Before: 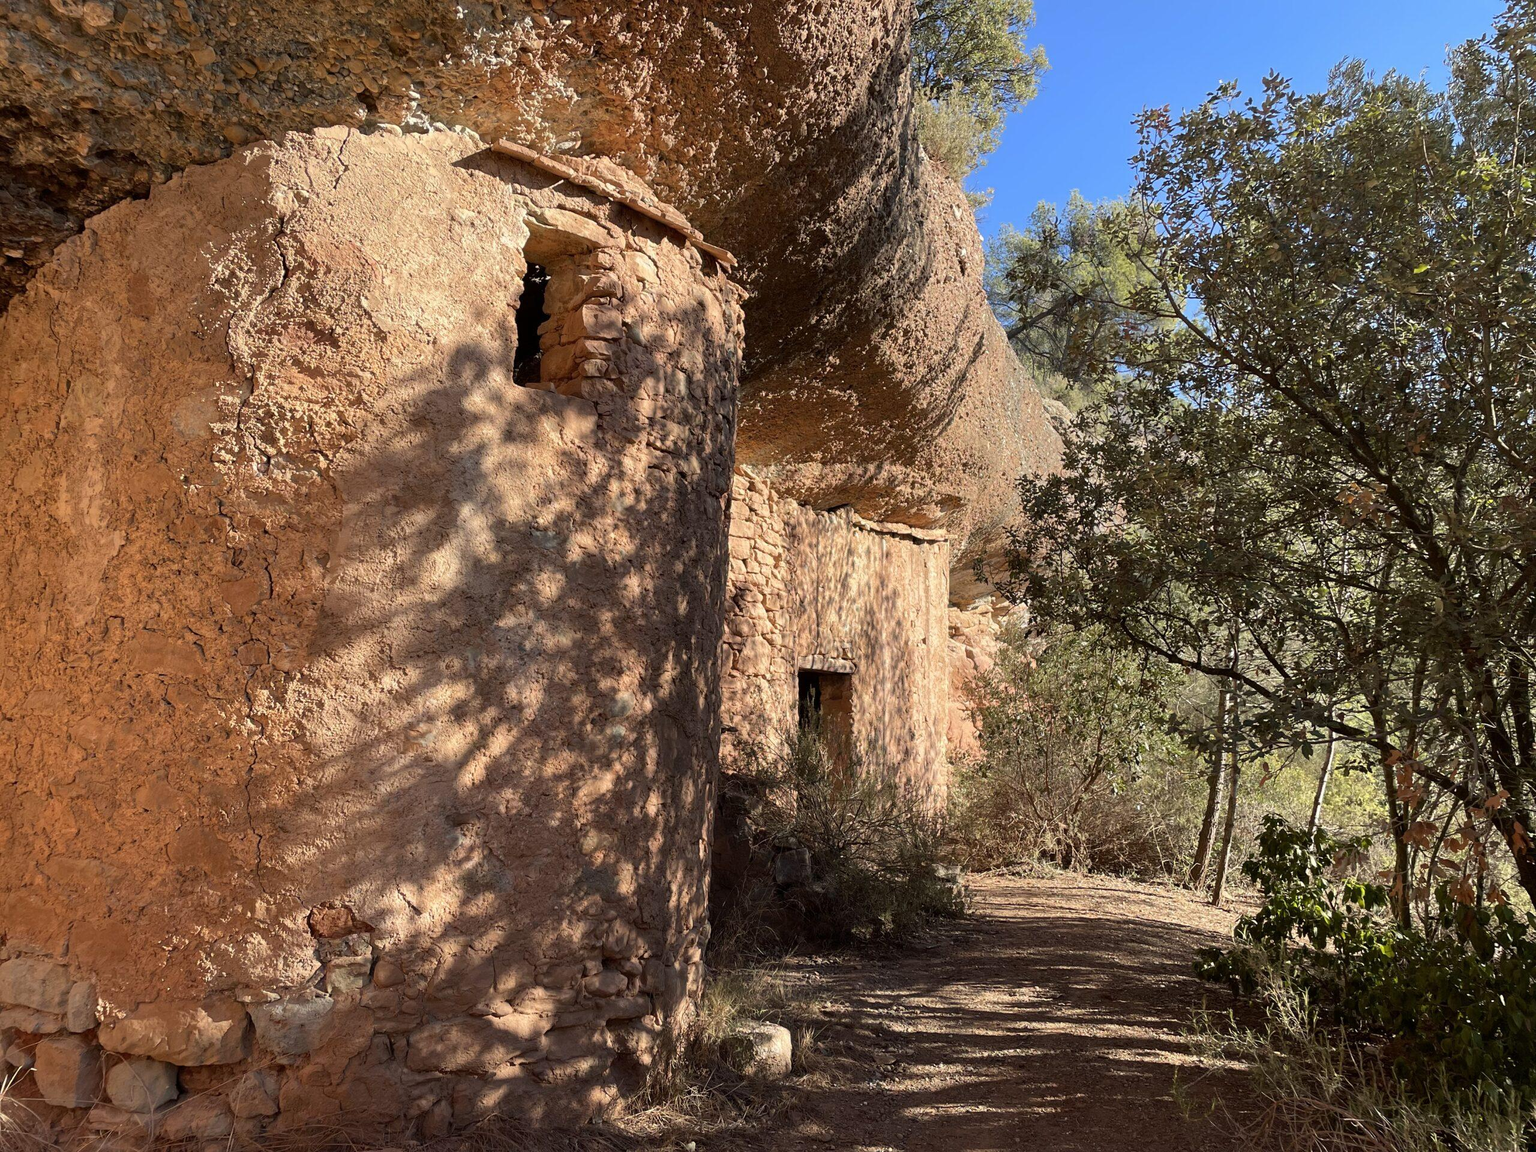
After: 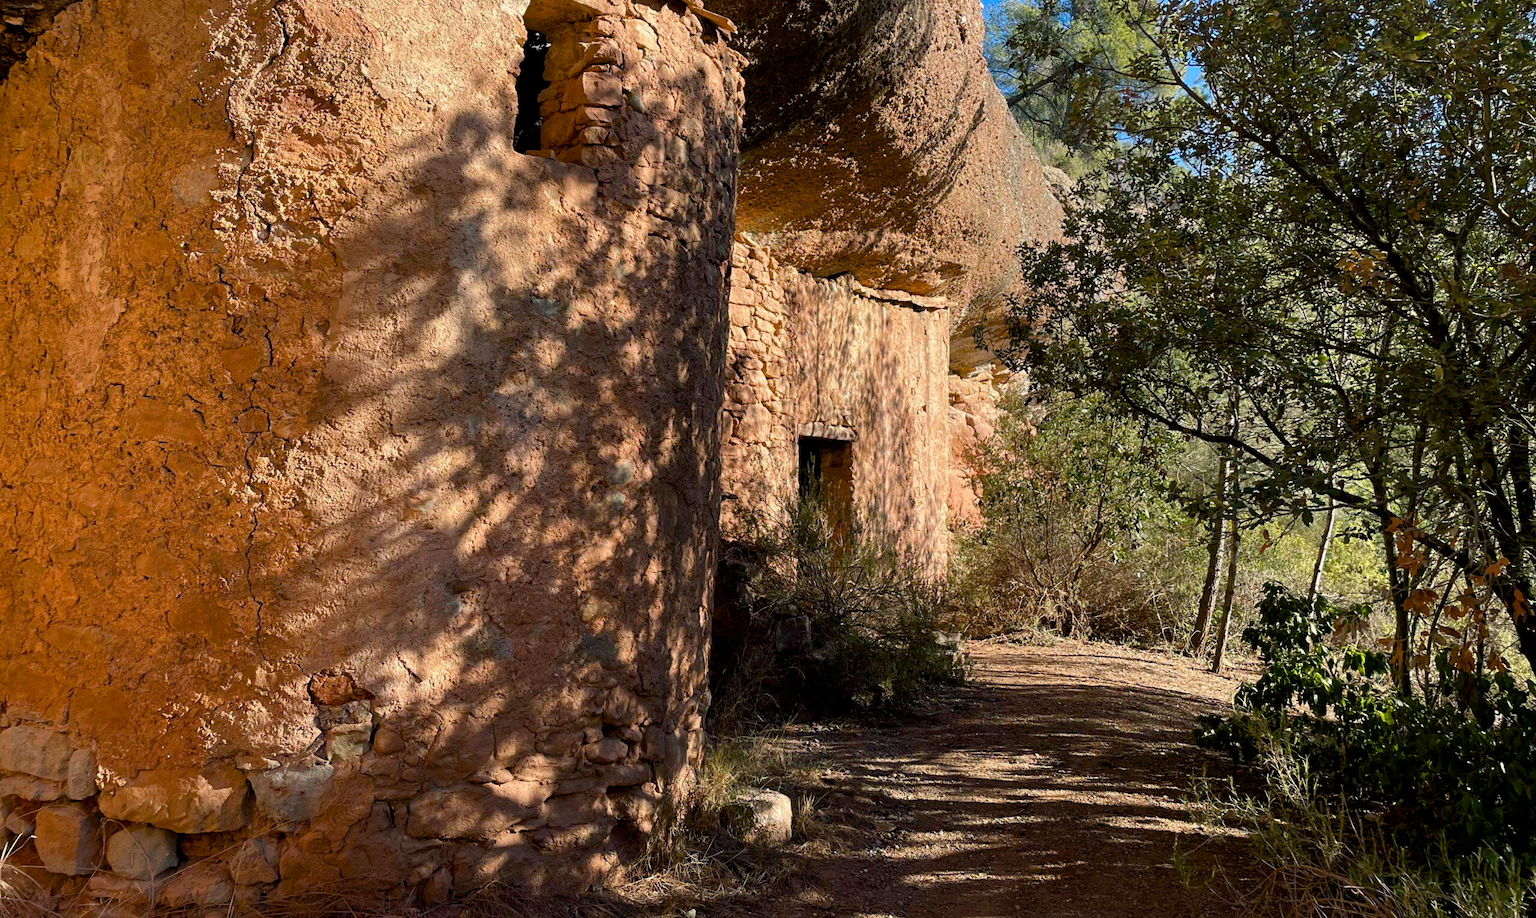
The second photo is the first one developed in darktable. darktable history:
crop and rotate: top 20.243%
color balance rgb: power › luminance -7.579%, power › chroma 1.126%, power › hue 215.62°, global offset › luminance -0.509%, perceptual saturation grading › global saturation 20%, perceptual saturation grading › highlights -24.841%, perceptual saturation grading › shadows 25.426%, global vibrance 23.993%
